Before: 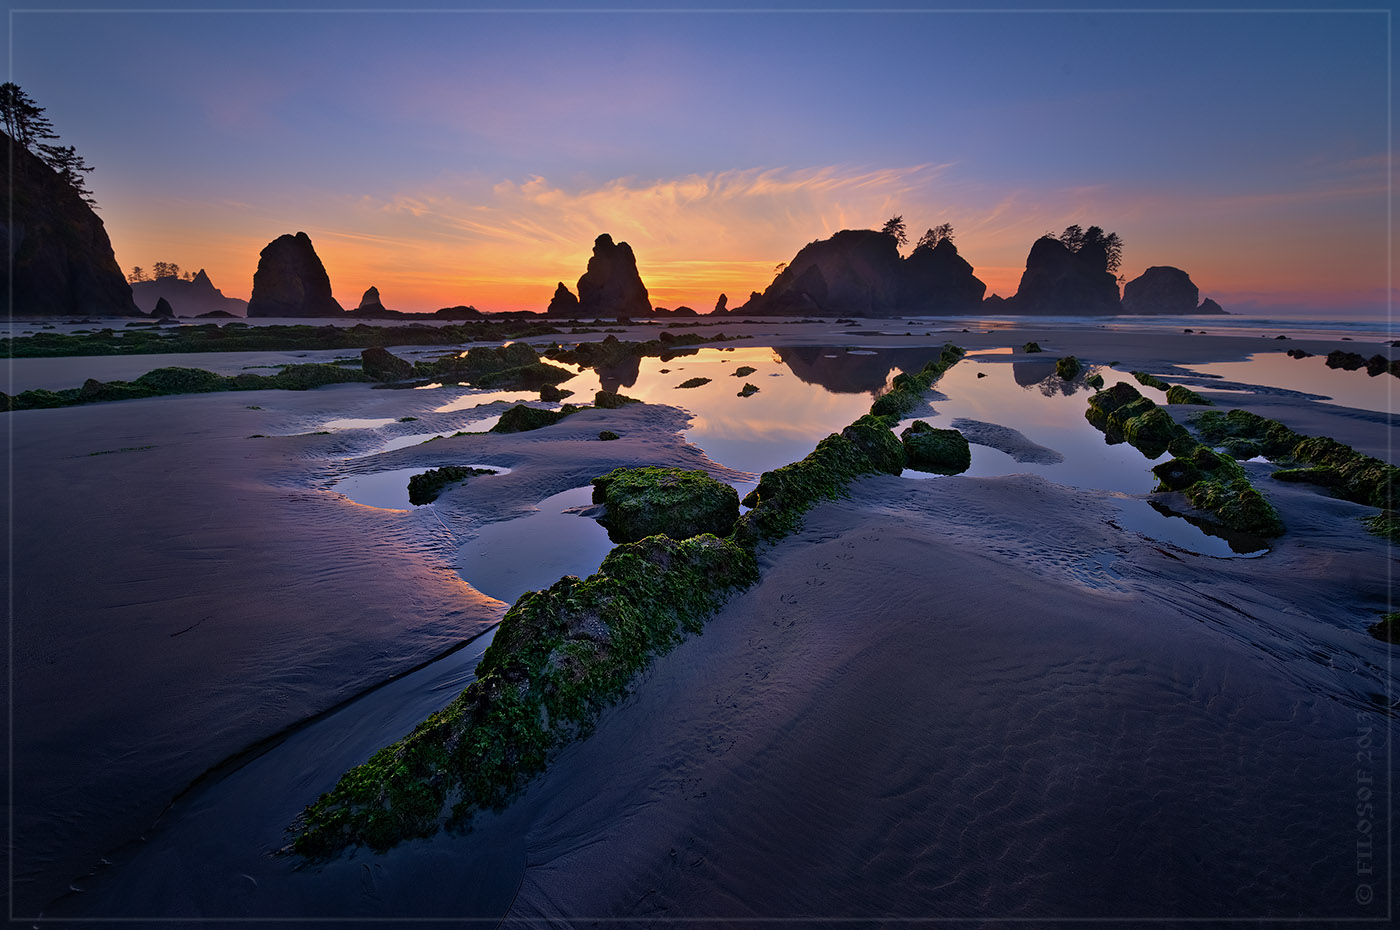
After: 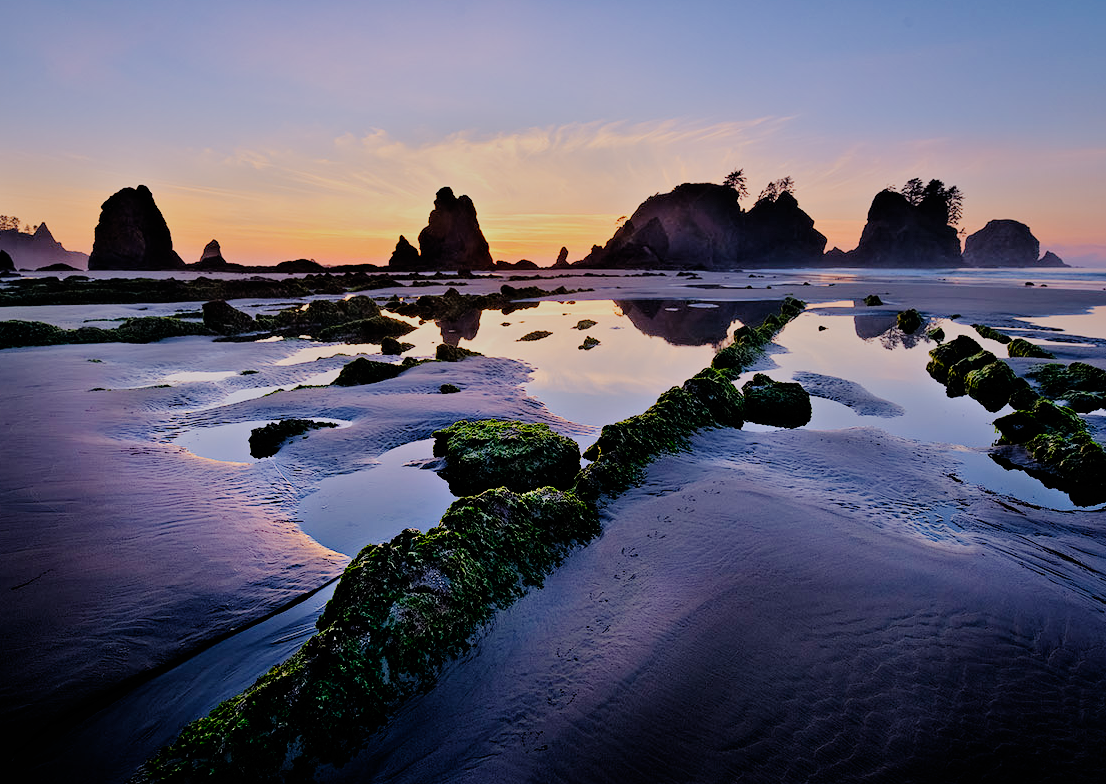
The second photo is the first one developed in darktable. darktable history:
tone equalizer: -7 EV 0.159 EV, -6 EV 0.608 EV, -5 EV 1.14 EV, -4 EV 1.32 EV, -3 EV 1.15 EV, -2 EV 0.6 EV, -1 EV 0.153 EV, smoothing diameter 2.11%, edges refinement/feathering 18.21, mask exposure compensation -1.57 EV, filter diffusion 5
crop: left 11.398%, top 5.101%, right 9.567%, bottom 10.555%
filmic rgb: black relative exposure -6.11 EV, white relative exposure 6.98 EV, hardness 2.26, add noise in highlights 0.002, preserve chrominance no, color science v3 (2019), use custom middle-gray values true, contrast in highlights soft
